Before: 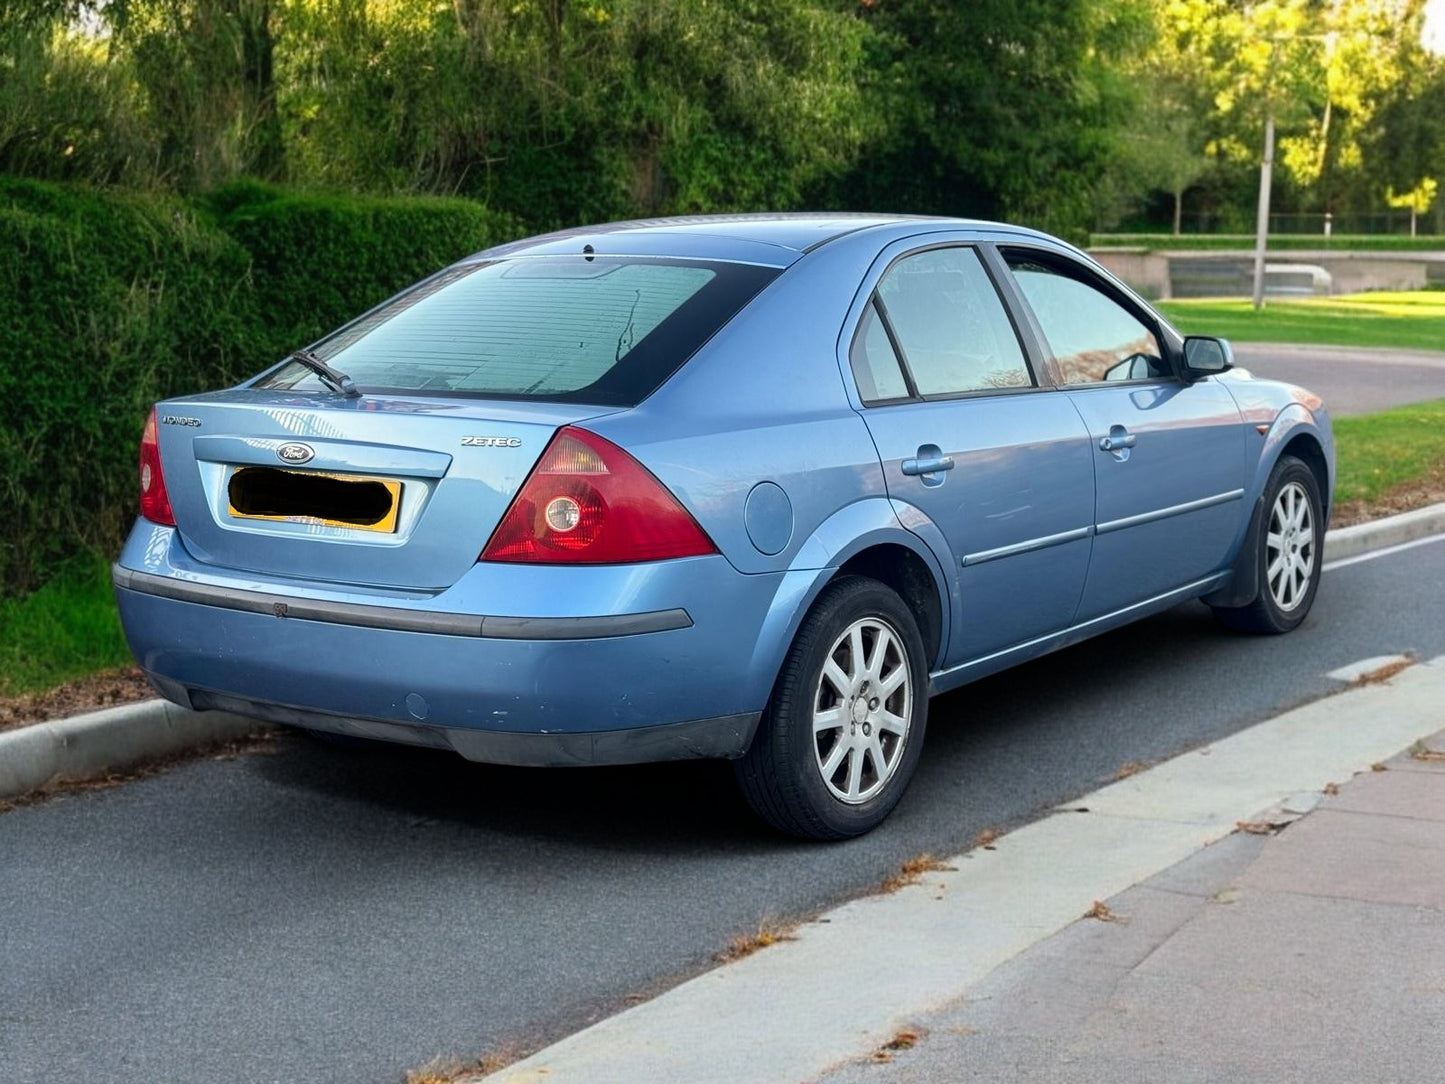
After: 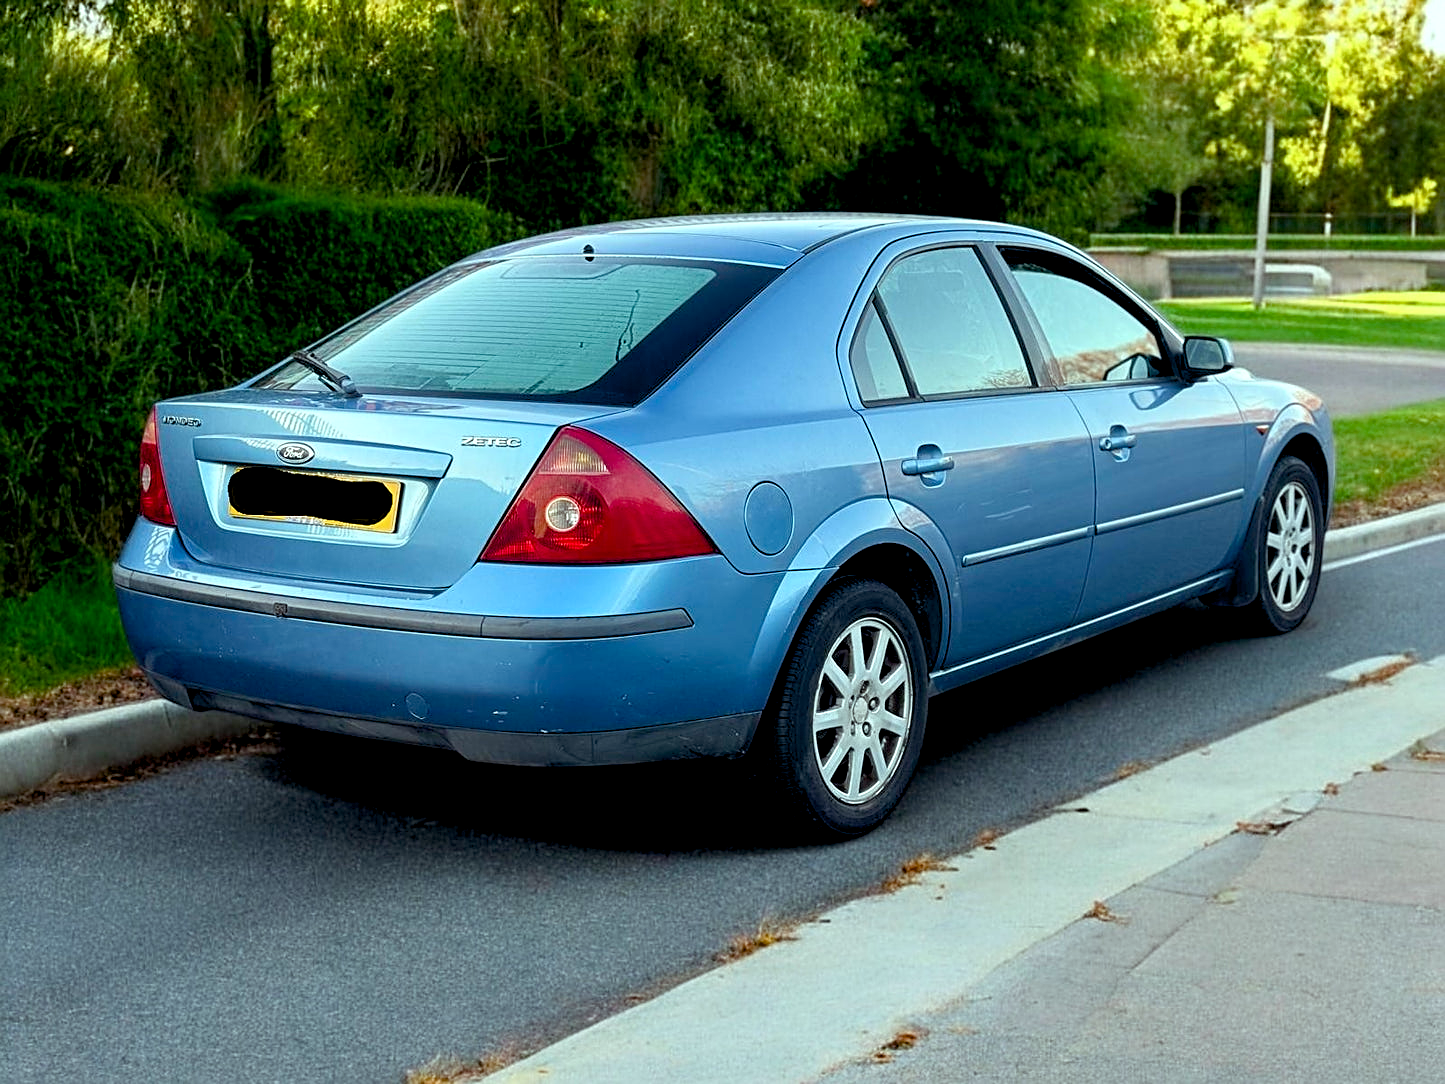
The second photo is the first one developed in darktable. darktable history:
sharpen: on, module defaults
exposure: black level correction 0.001, exposure -0.121 EV, compensate exposure bias true, compensate highlight preservation false
color balance rgb: highlights gain › luminance 20.03%, highlights gain › chroma 2.707%, highlights gain › hue 177.07°, global offset › luminance -0.844%, perceptual saturation grading › global saturation 20%, perceptual saturation grading › highlights -25.304%, perceptual saturation grading › shadows 25.71%
color zones: mix 24.84%
